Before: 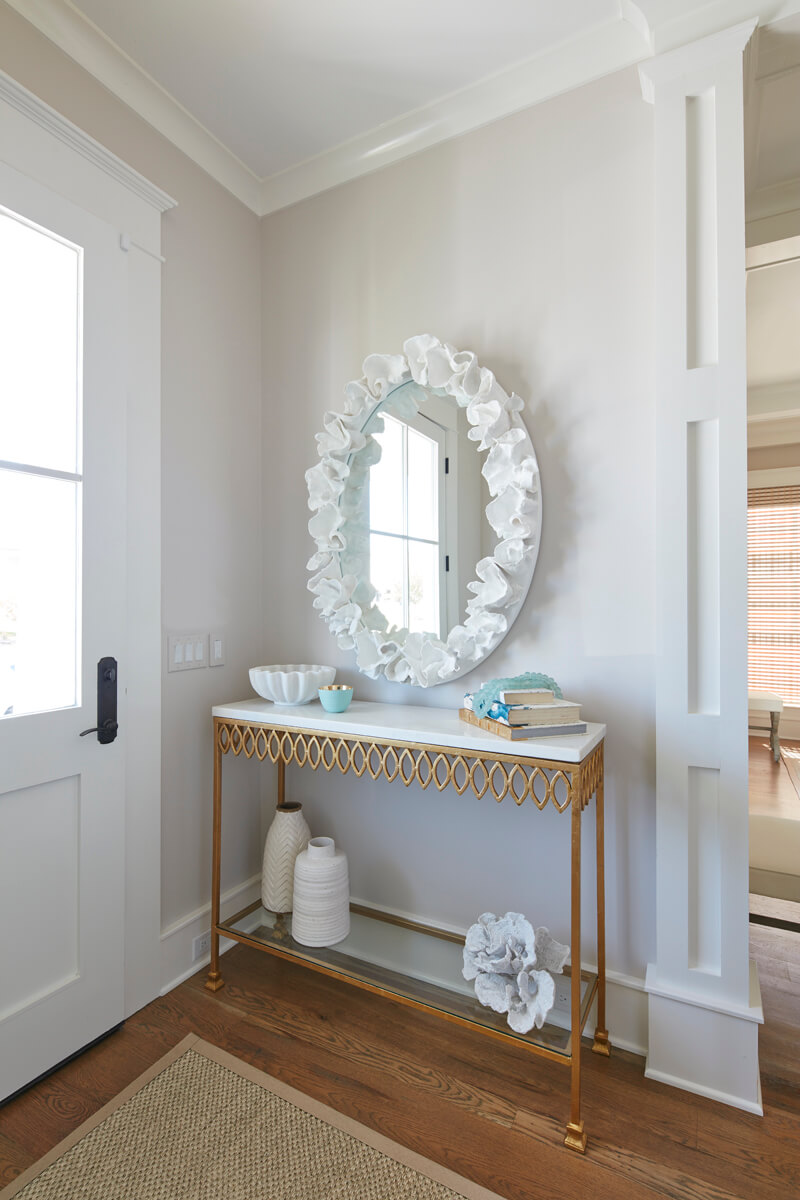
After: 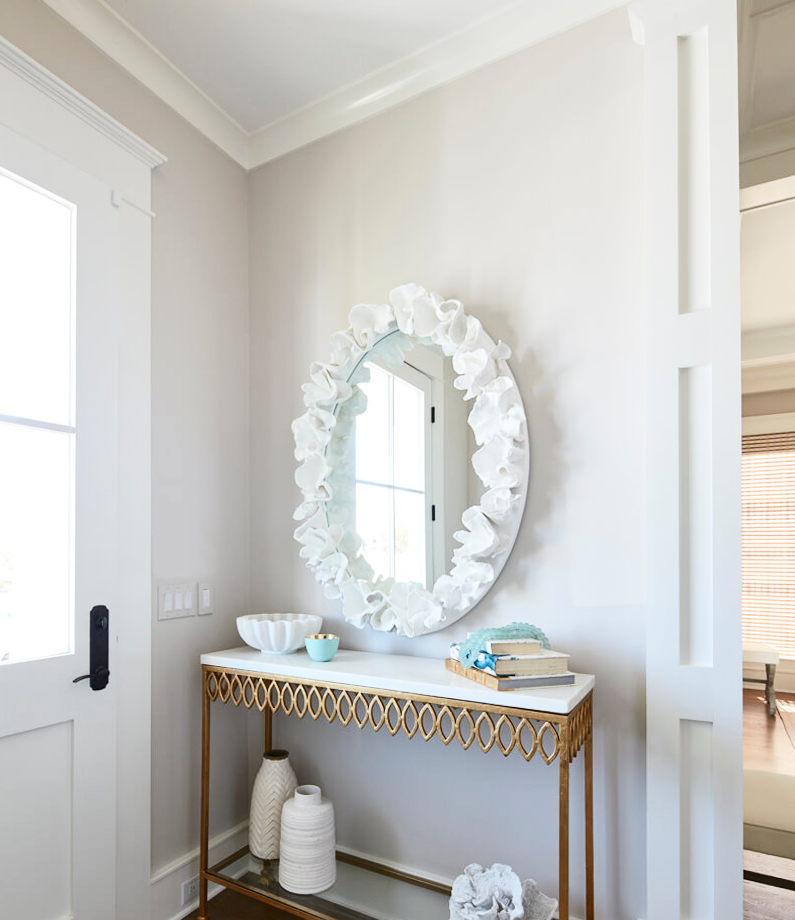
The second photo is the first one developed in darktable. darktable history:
contrast brightness saturation: contrast 0.28
rotate and perspective: lens shift (horizontal) -0.055, automatic cropping off
crop: left 0.387%, top 5.469%, bottom 19.809%
